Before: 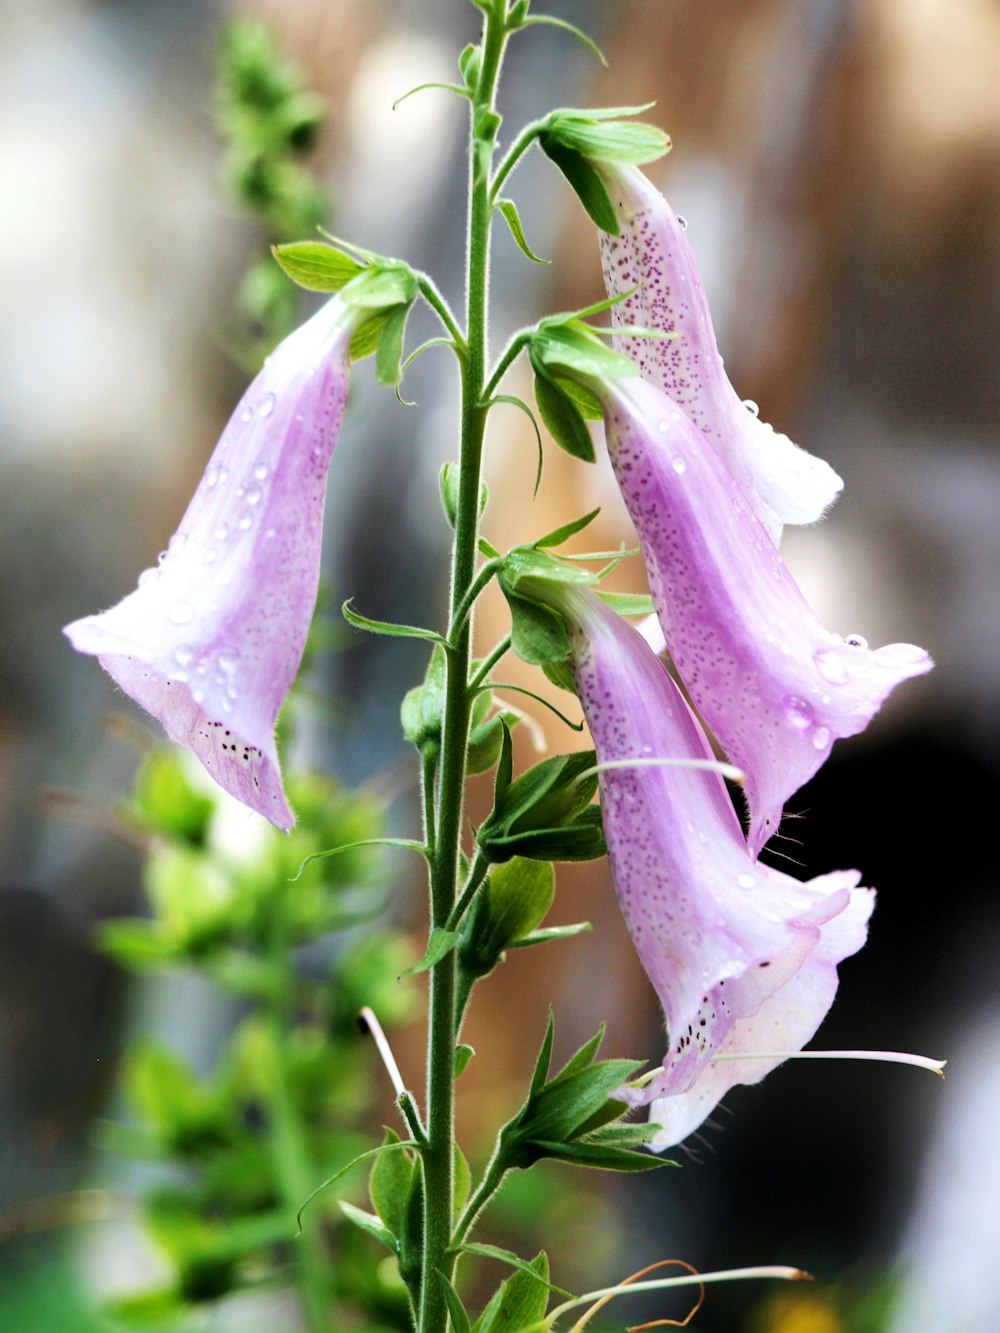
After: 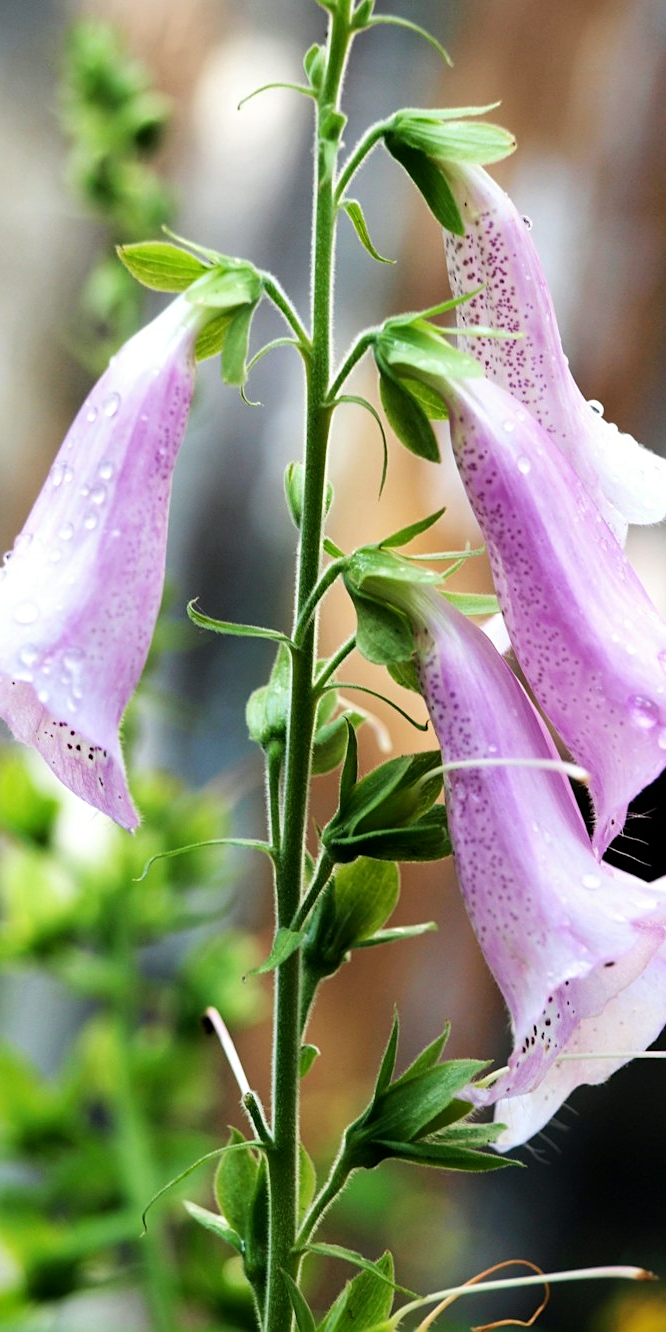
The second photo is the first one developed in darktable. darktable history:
crop and rotate: left 15.502%, right 17.799%
sharpen: amount 0.209
